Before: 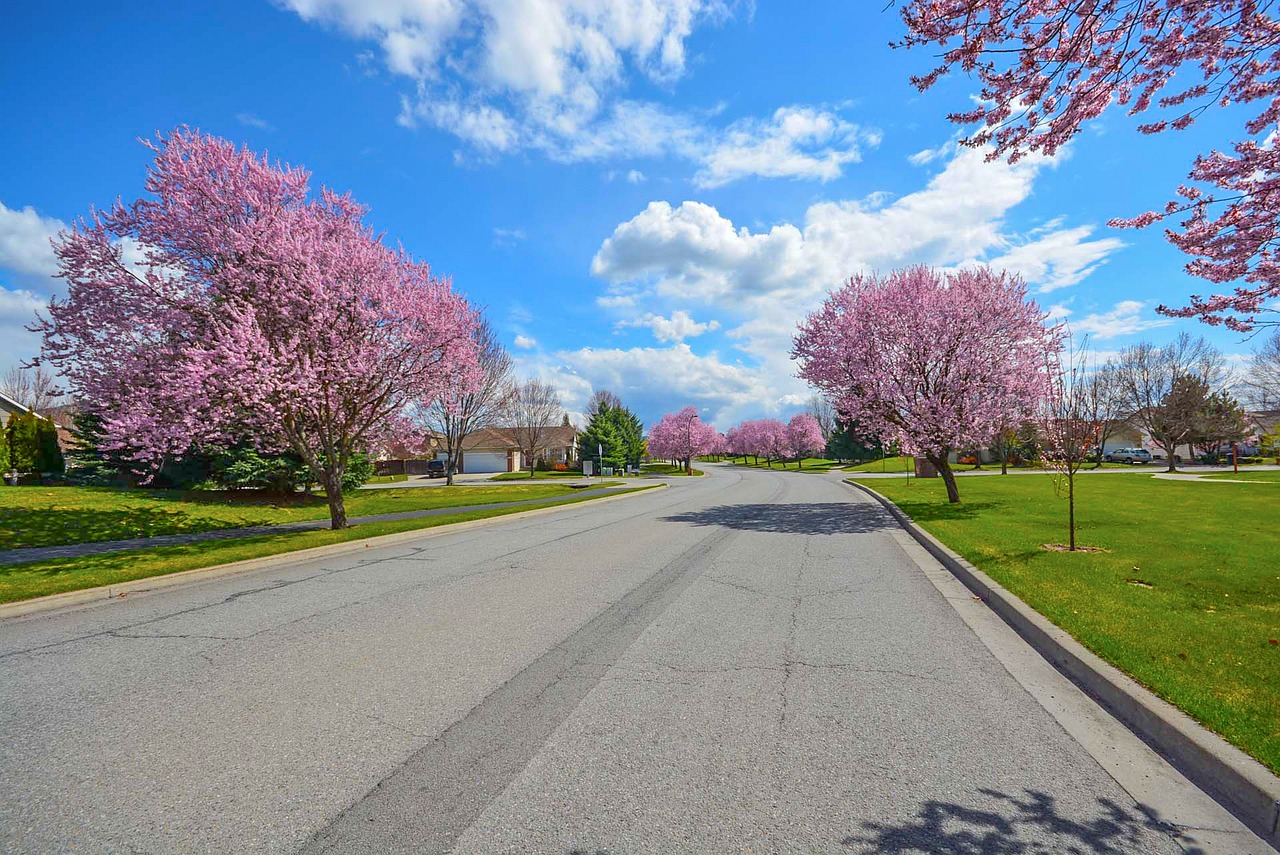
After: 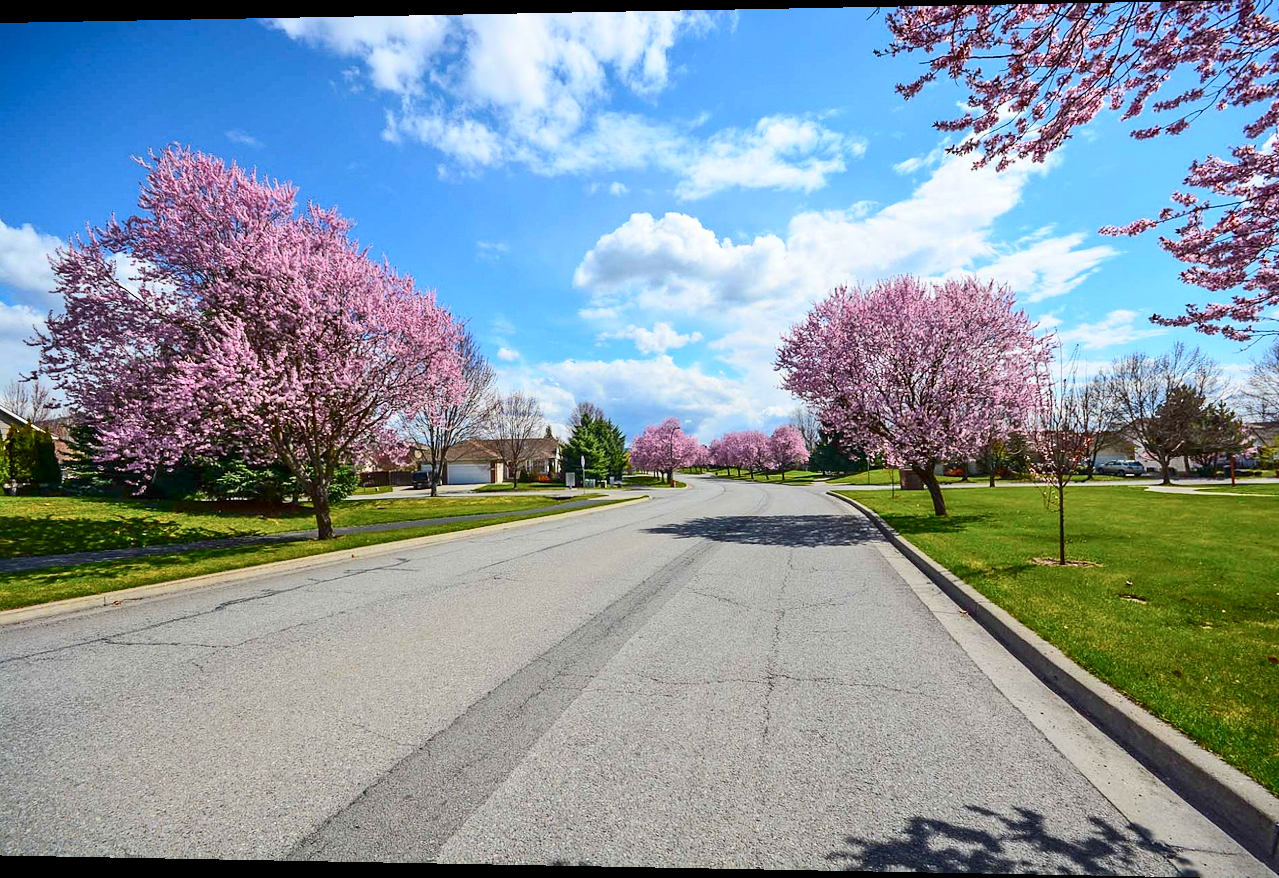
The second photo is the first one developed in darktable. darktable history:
rotate and perspective: lens shift (horizontal) -0.055, automatic cropping off
contrast brightness saturation: contrast 0.28
